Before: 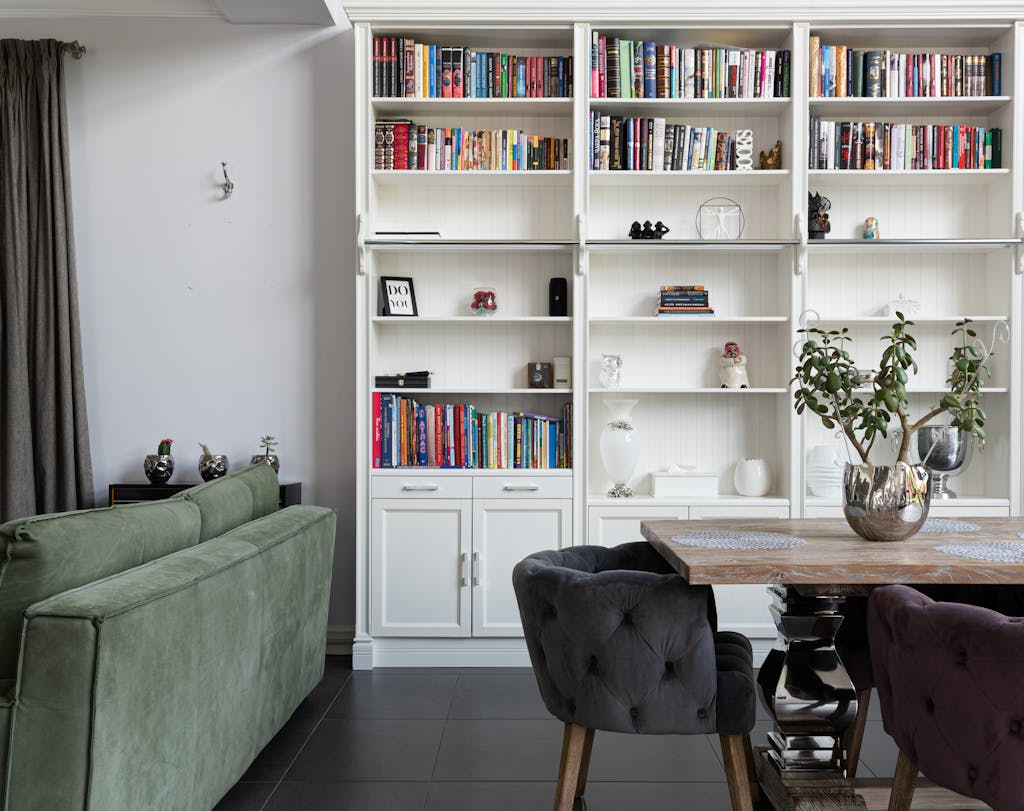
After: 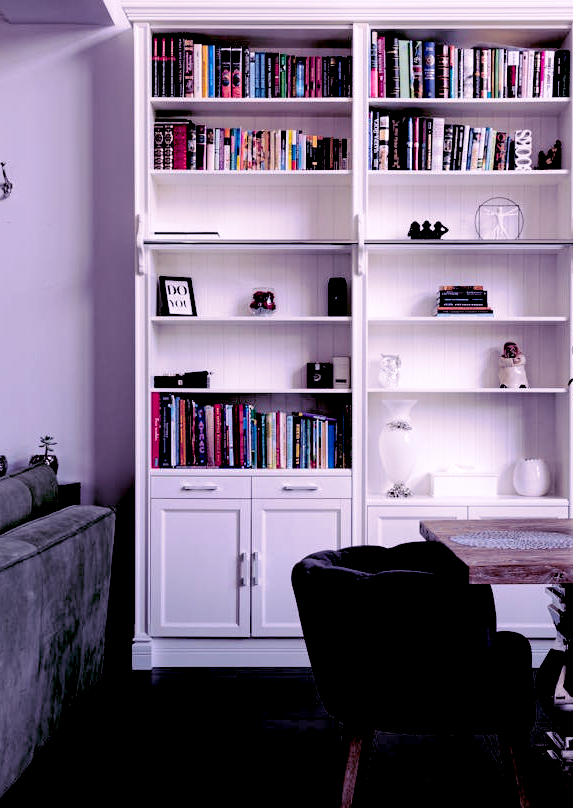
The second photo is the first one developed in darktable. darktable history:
crop: left 21.674%, right 22.086%
color correction: highlights a* 15.46, highlights b* -20.56
bloom: size 5%, threshold 95%, strength 15%
exposure: black level correction 0.1, exposure -0.092 EV, compensate highlight preservation false
split-toning: shadows › hue 255.6°, shadows › saturation 0.66, highlights › hue 43.2°, highlights › saturation 0.68, balance -50.1
